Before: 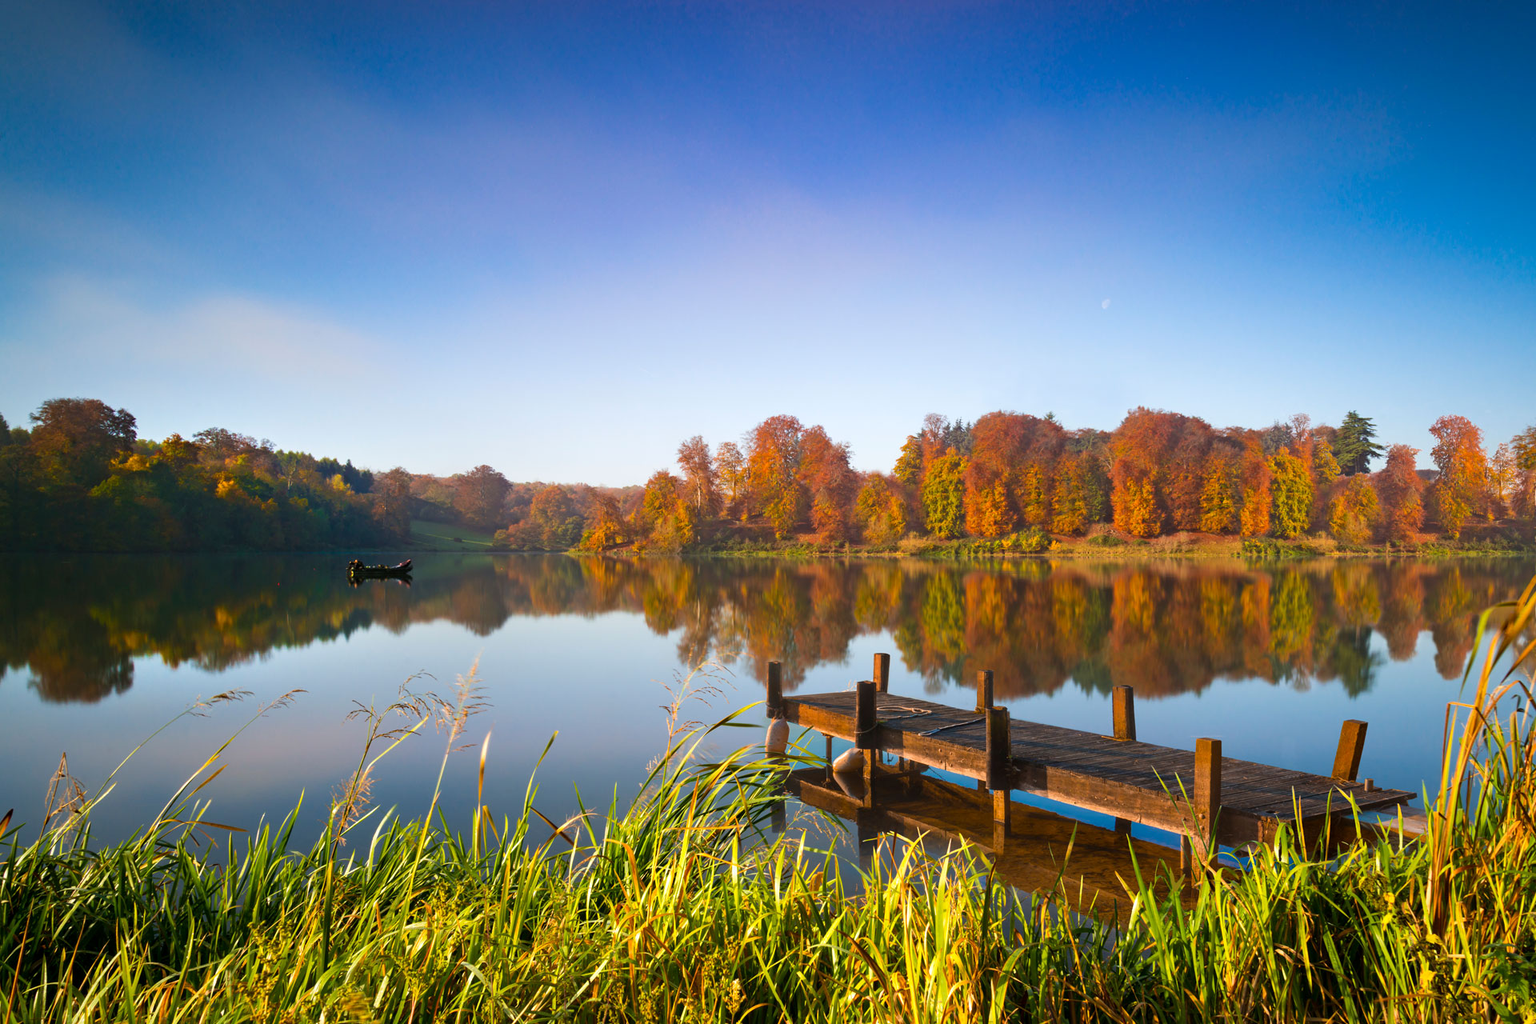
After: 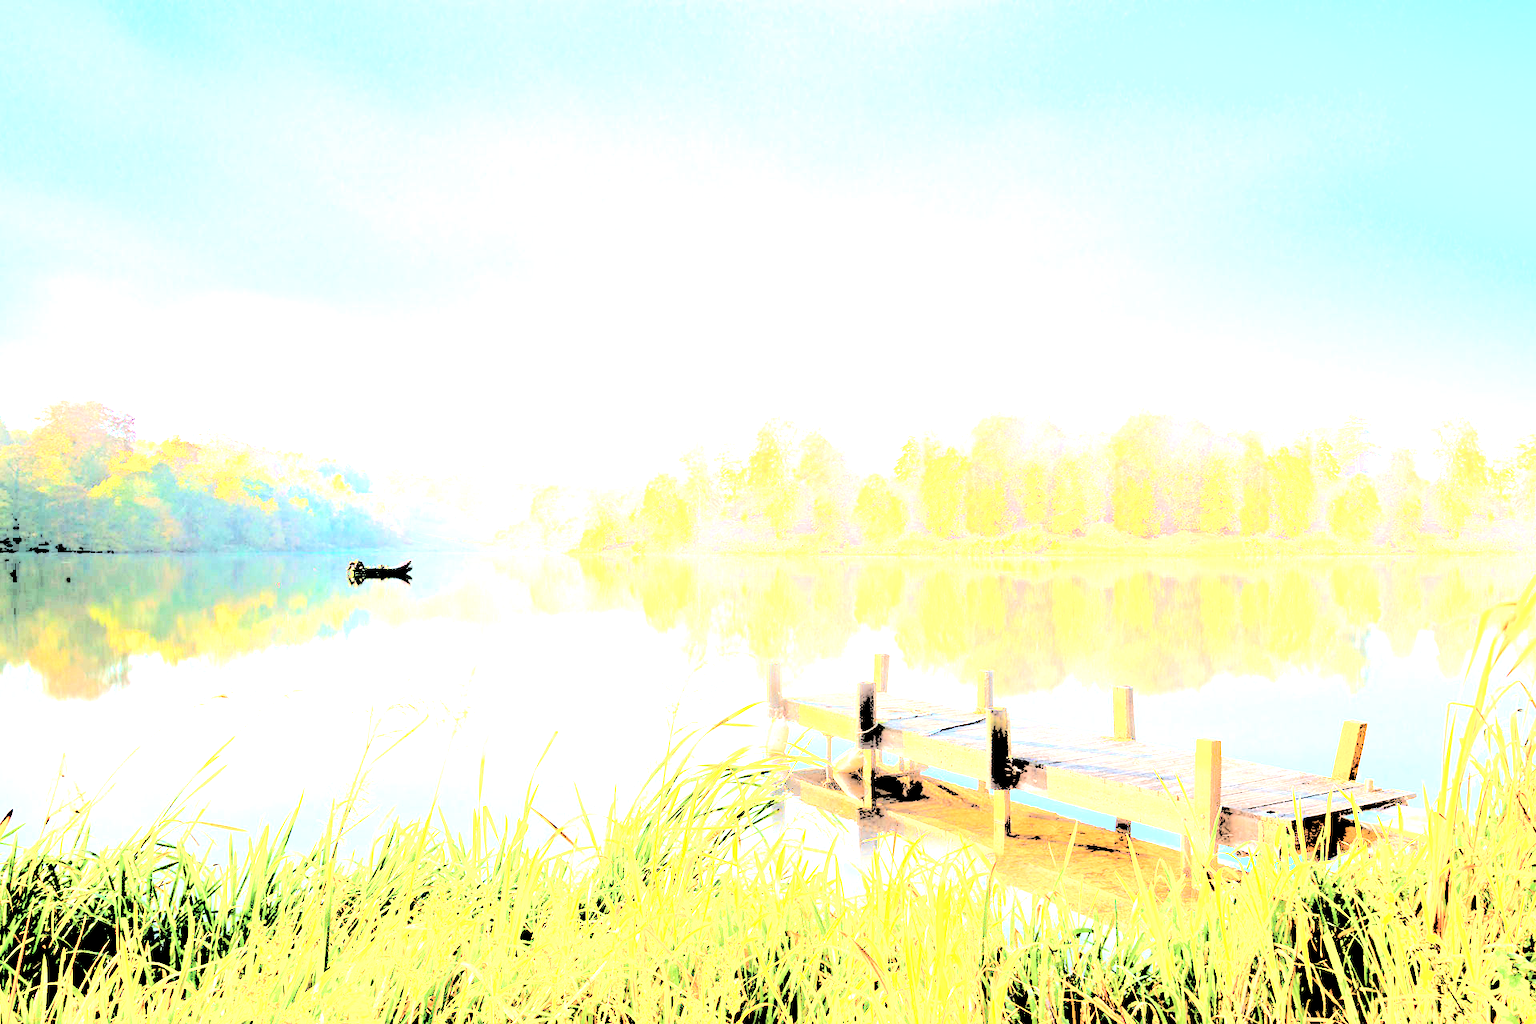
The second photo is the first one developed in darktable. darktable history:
exposure: black level correction 0, exposure 1.103 EV, compensate highlight preservation false
levels: levels [0.246, 0.256, 0.506]
contrast brightness saturation: contrast 0.445, brightness 0.547, saturation -0.183
